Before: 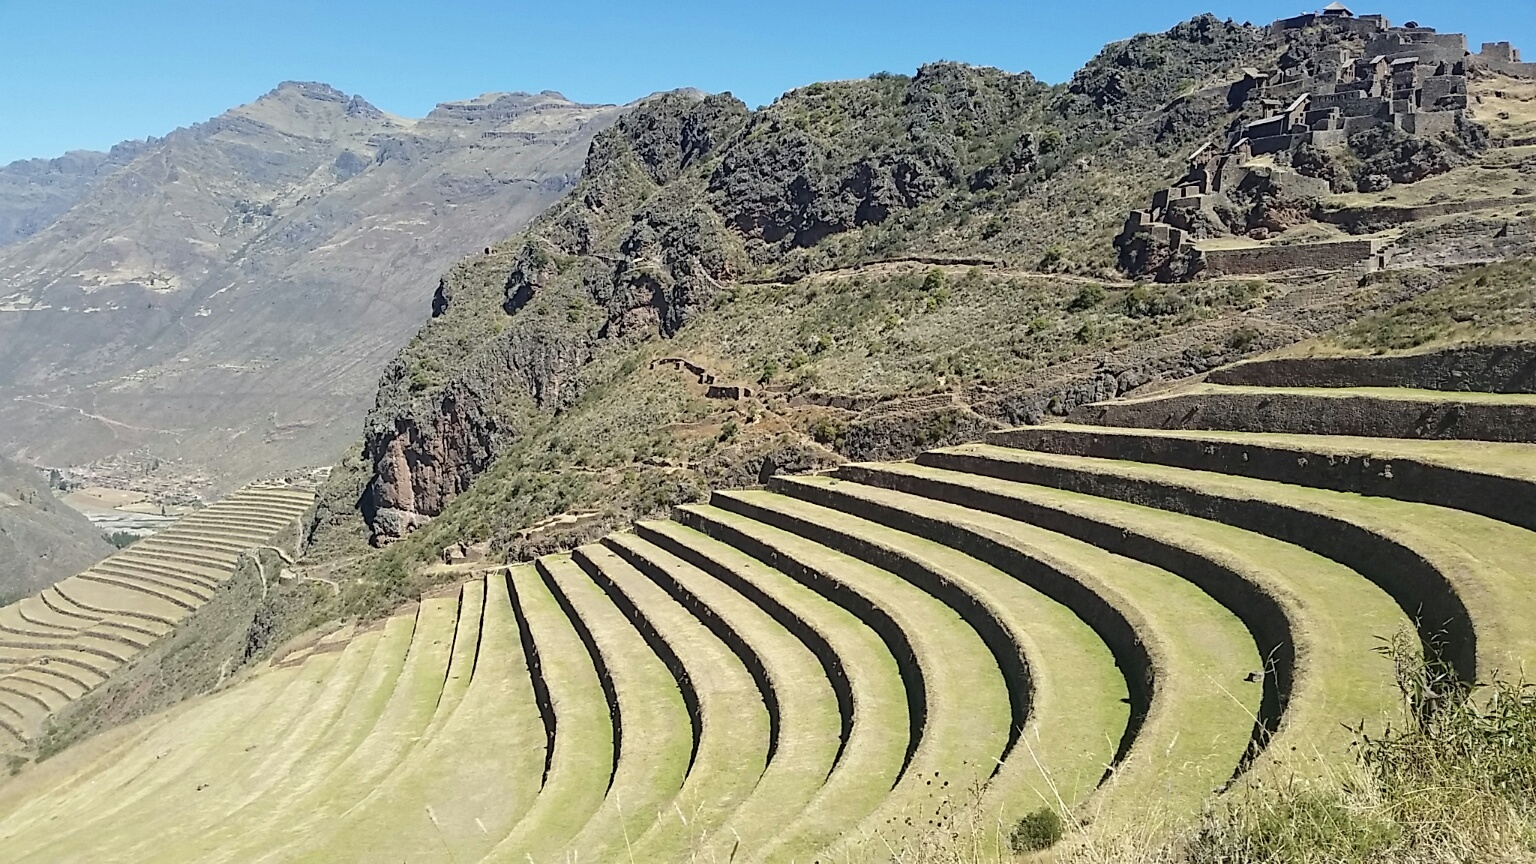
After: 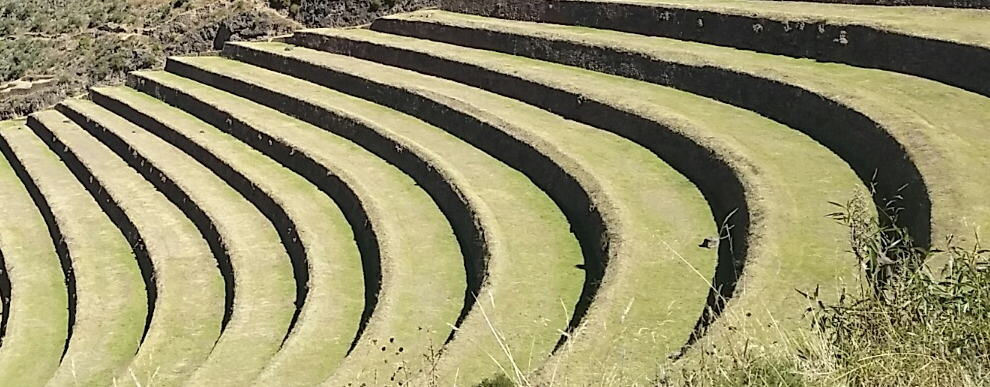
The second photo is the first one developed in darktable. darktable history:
tone equalizer: on, module defaults
crop and rotate: left 35.509%, top 50.238%, bottom 4.934%
